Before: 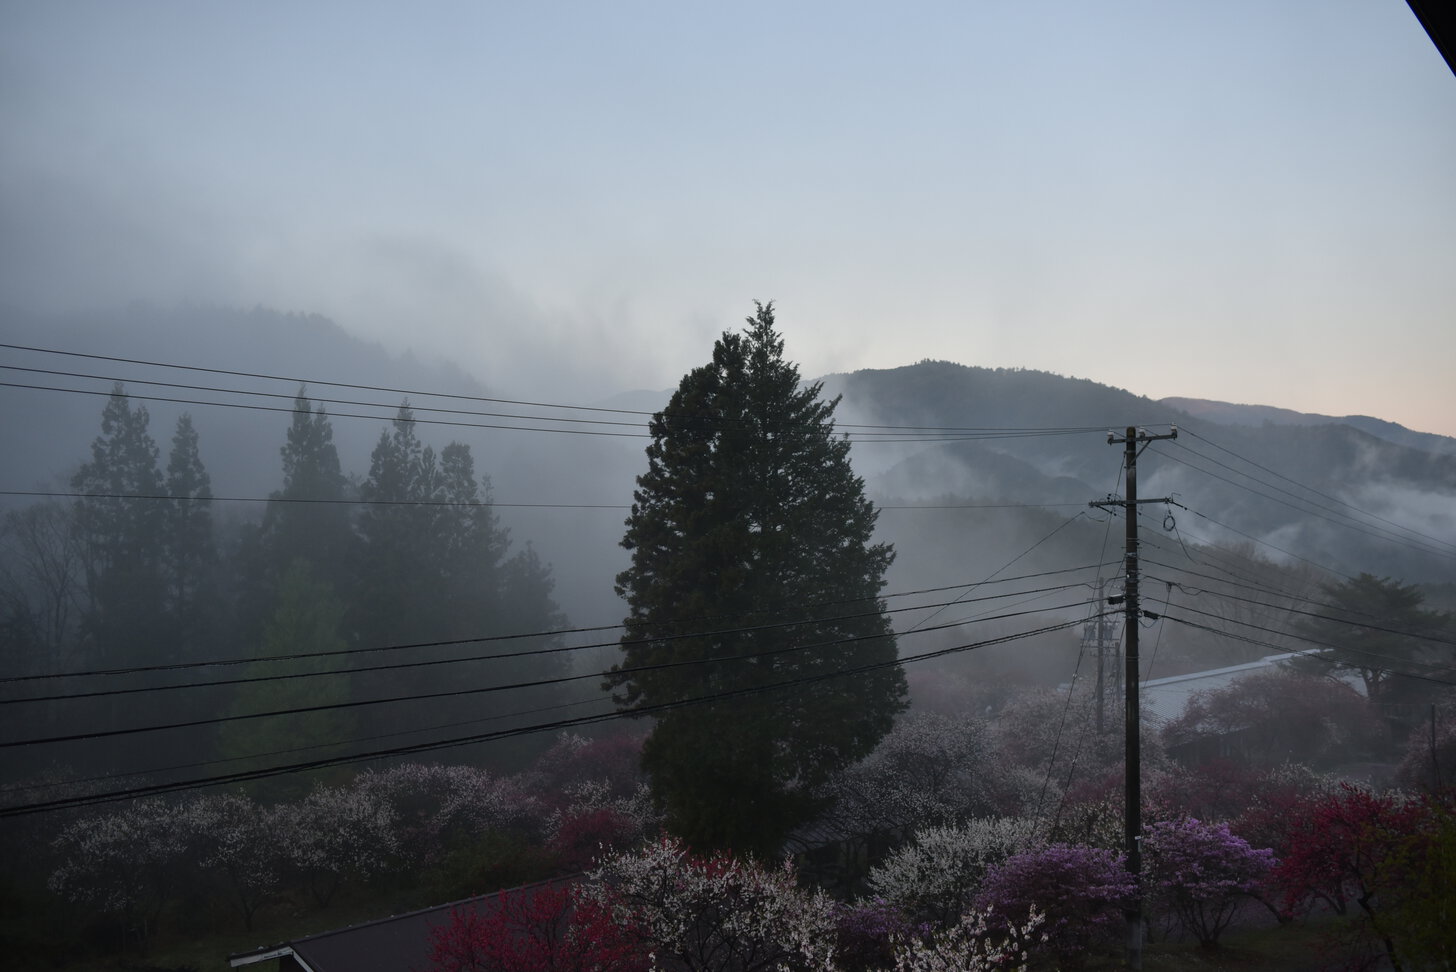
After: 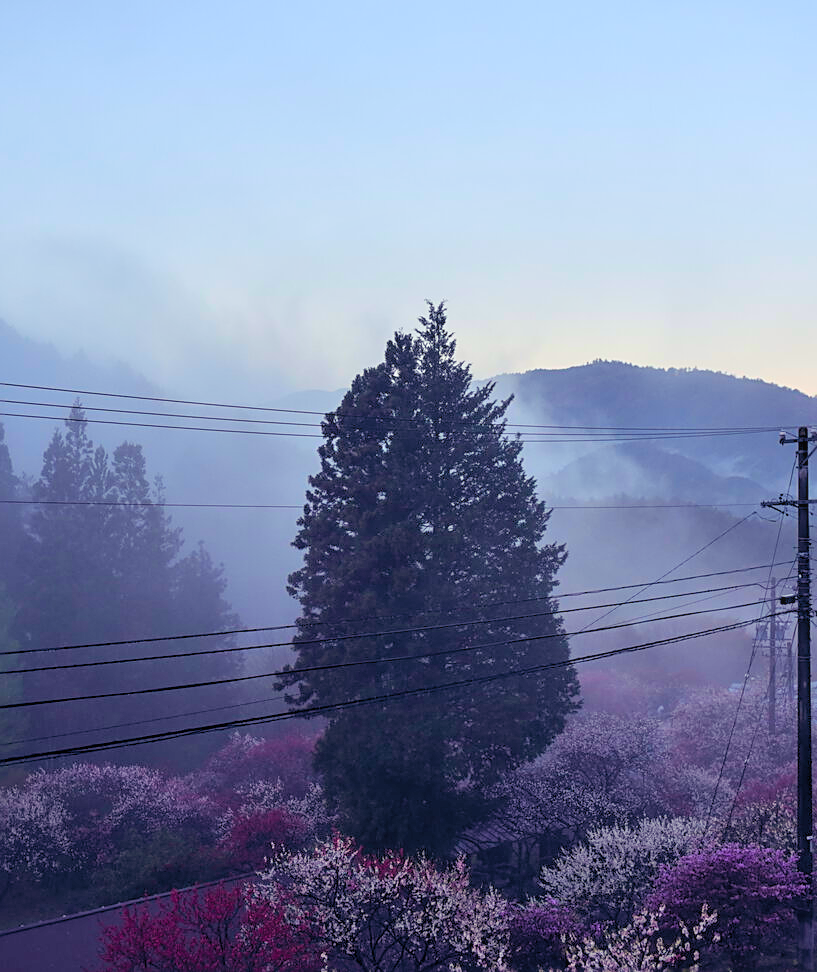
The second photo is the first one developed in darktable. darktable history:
sharpen: on, module defaults
color balance rgb: shadows lift › luminance -21.405%, shadows lift › chroma 9.04%, shadows lift › hue 282.6°, global offset › chroma 0.102%, global offset › hue 254.09°, linear chroma grading › global chroma 8.882%, perceptual saturation grading › global saturation 39.56%, global vibrance 20.455%
crop and rotate: left 22.593%, right 21.262%
local contrast: detail 109%
contrast brightness saturation: contrast 0.104, brightness 0.294, saturation 0.137
contrast equalizer: y [[0.6 ×6], [0.55 ×6], [0 ×6], [0 ×6], [0 ×6]], mix 0.301
velvia: strength 29.57%
